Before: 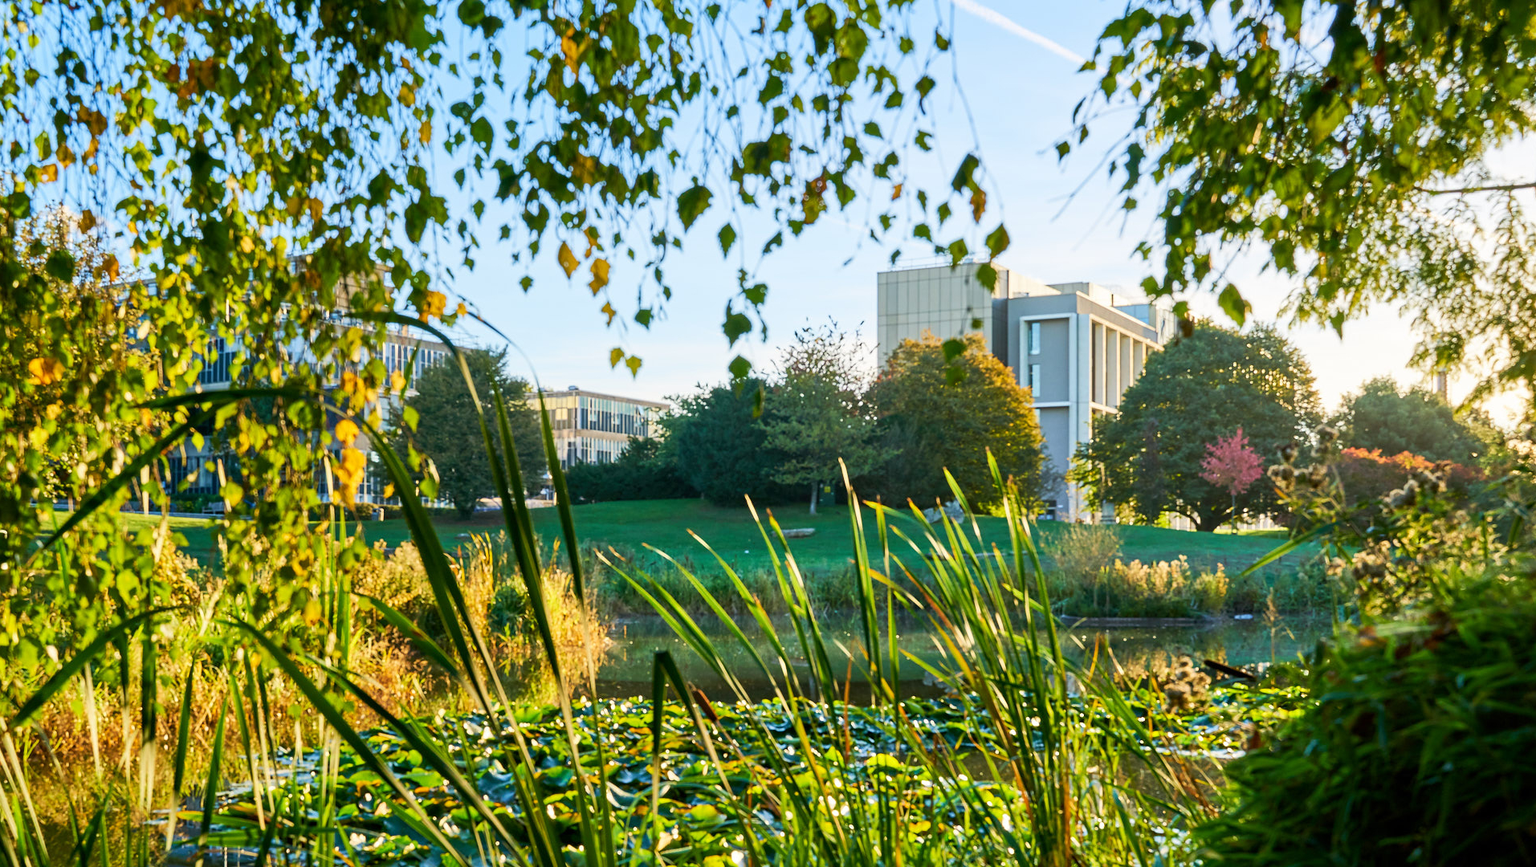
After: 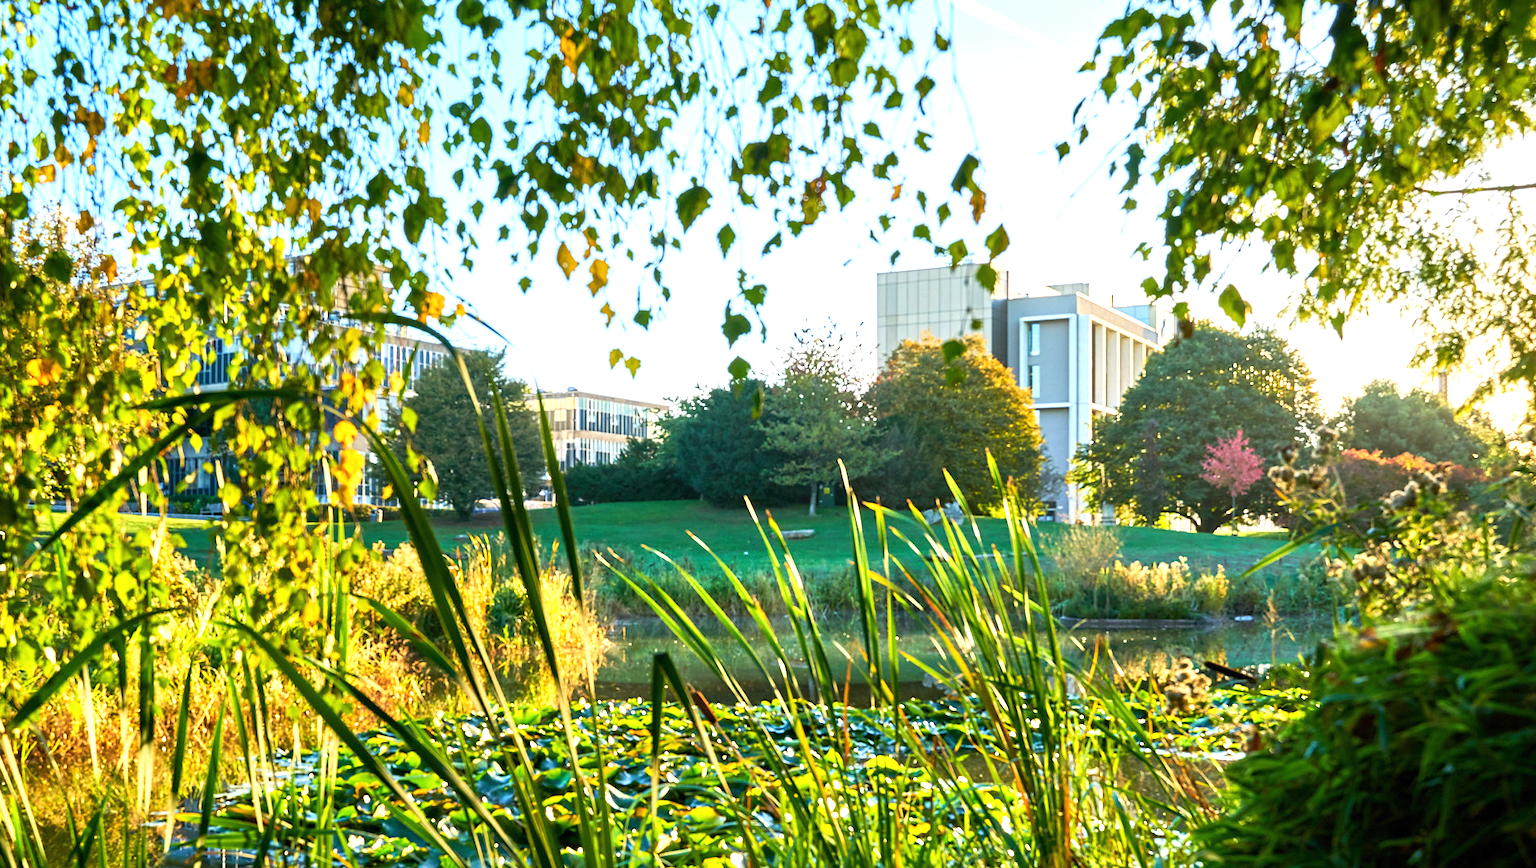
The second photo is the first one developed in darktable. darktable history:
exposure: black level correction 0, exposure 0.702 EV, compensate highlight preservation false
color correction: highlights b* 0.019, saturation 0.994
crop: left 0.162%
